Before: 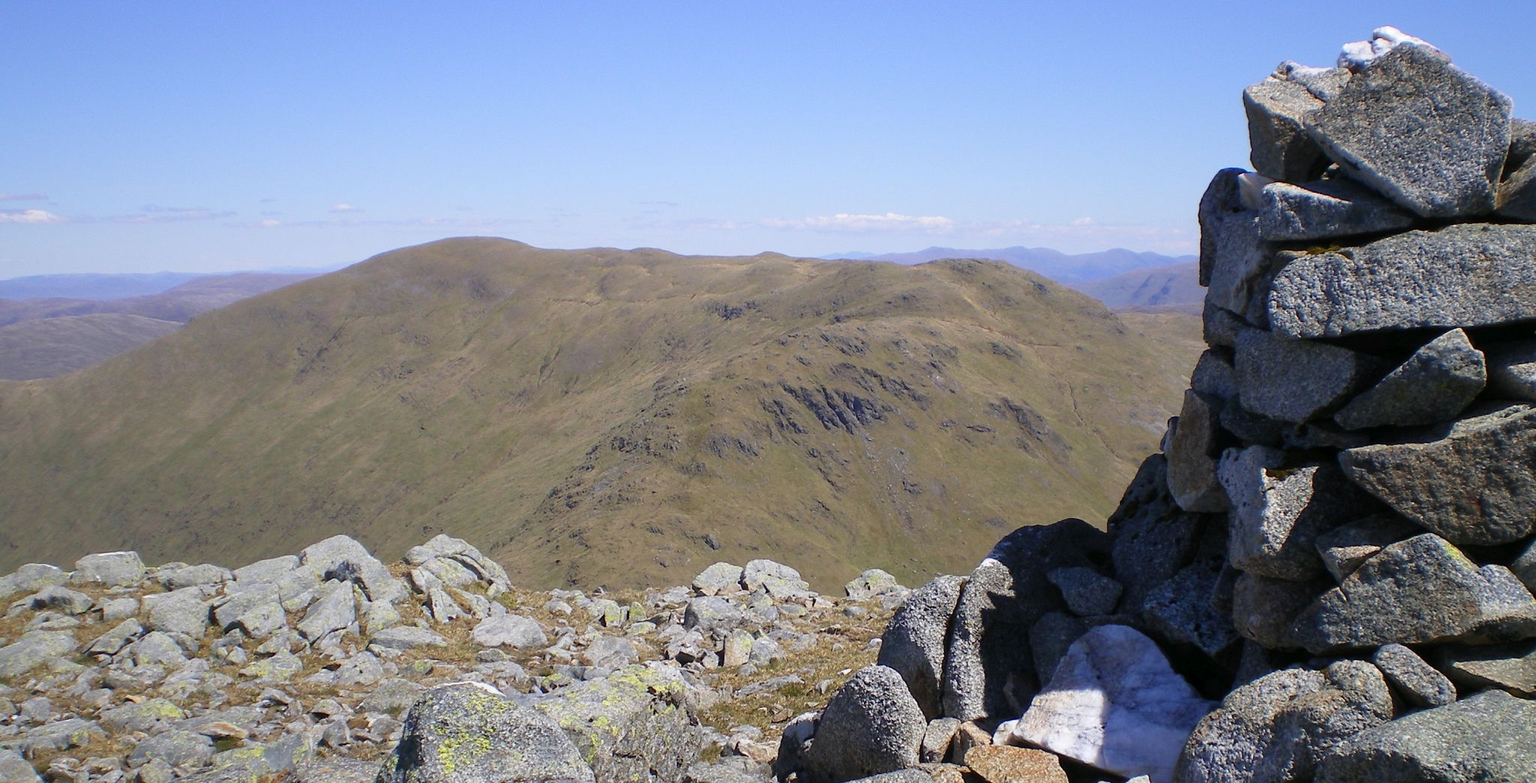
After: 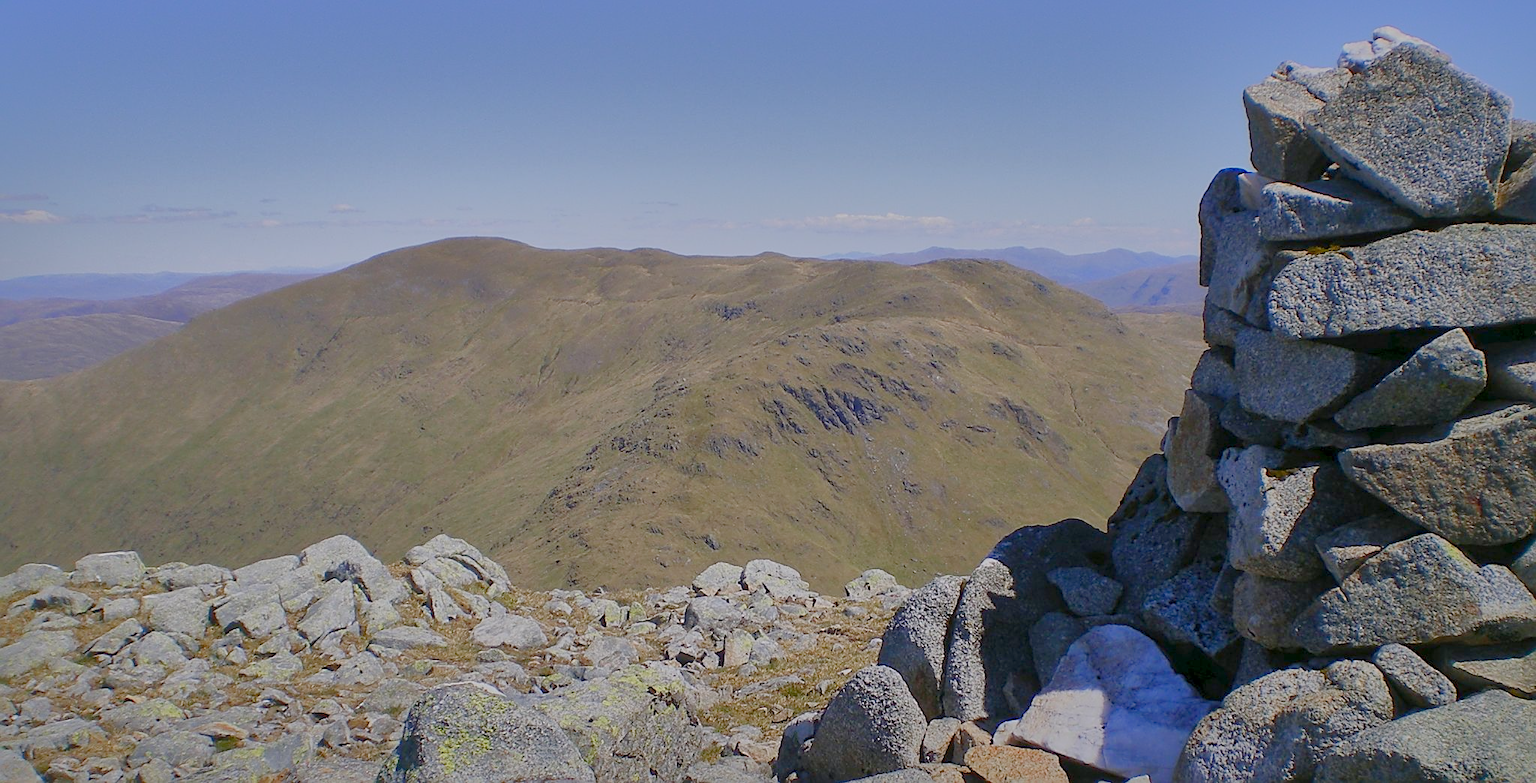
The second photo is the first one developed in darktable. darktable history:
shadows and highlights: shadows 38.43, highlights -74.54
sharpen: on, module defaults
color balance rgb: shadows lift › chroma 1%, shadows lift › hue 113°, highlights gain › chroma 0.2%, highlights gain › hue 333°, perceptual saturation grading › global saturation 20%, perceptual saturation grading › highlights -50%, perceptual saturation grading › shadows 25%, contrast -20%
